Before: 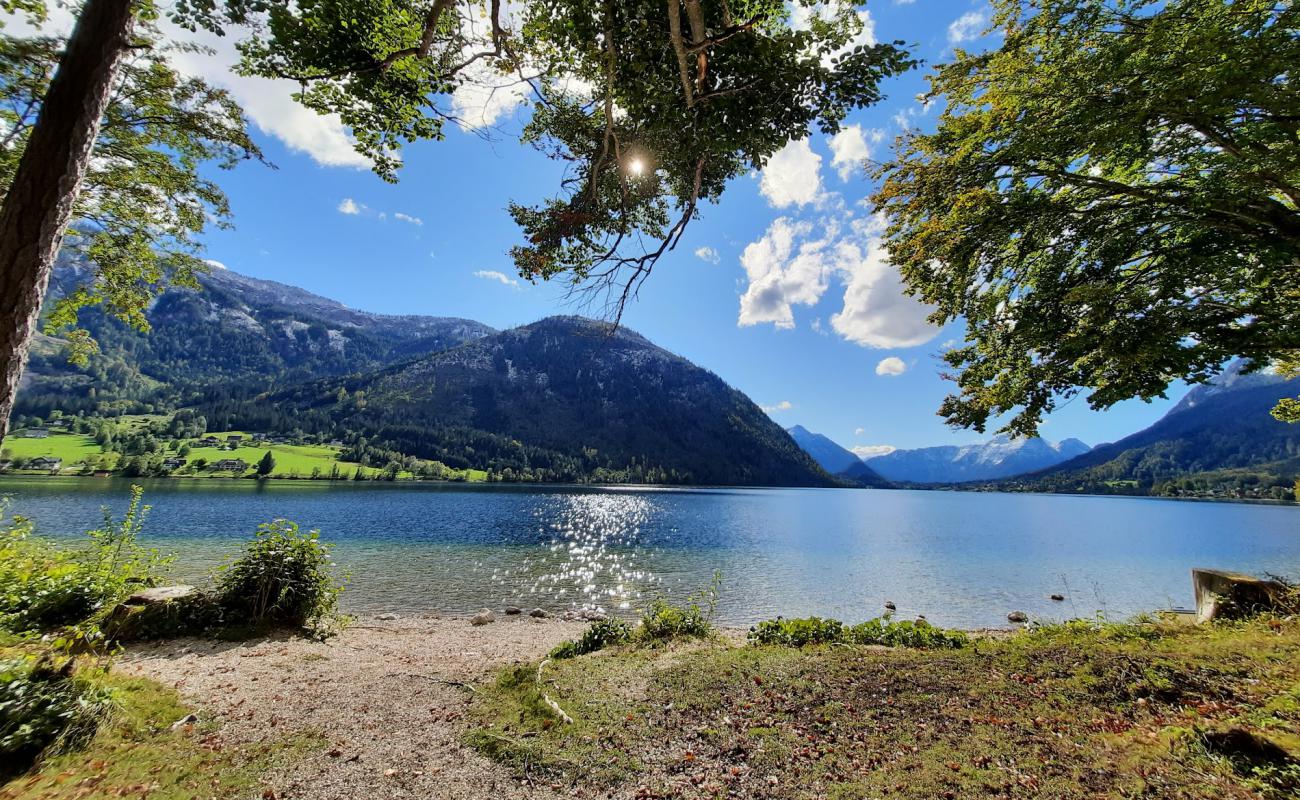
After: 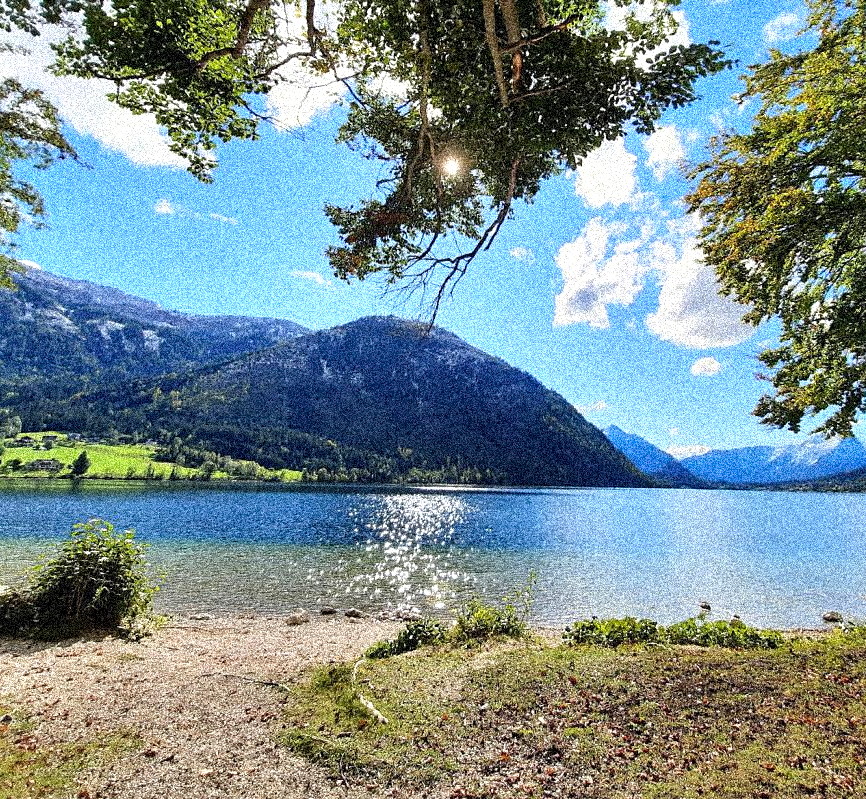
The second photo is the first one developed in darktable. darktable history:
color zones: curves: ch0 [(0.068, 0.464) (0.25, 0.5) (0.48, 0.508) (0.75, 0.536) (0.886, 0.476) (0.967, 0.456)]; ch1 [(0.066, 0.456) (0.25, 0.5) (0.616, 0.508) (0.746, 0.56) (0.934, 0.444)]
exposure: black level correction 0, exposure 0.5 EV, compensate highlight preservation false
sharpen: amount 0.2
crop and rotate: left 14.292%, right 19.041%
grain: coarseness 3.75 ISO, strength 100%, mid-tones bias 0%
